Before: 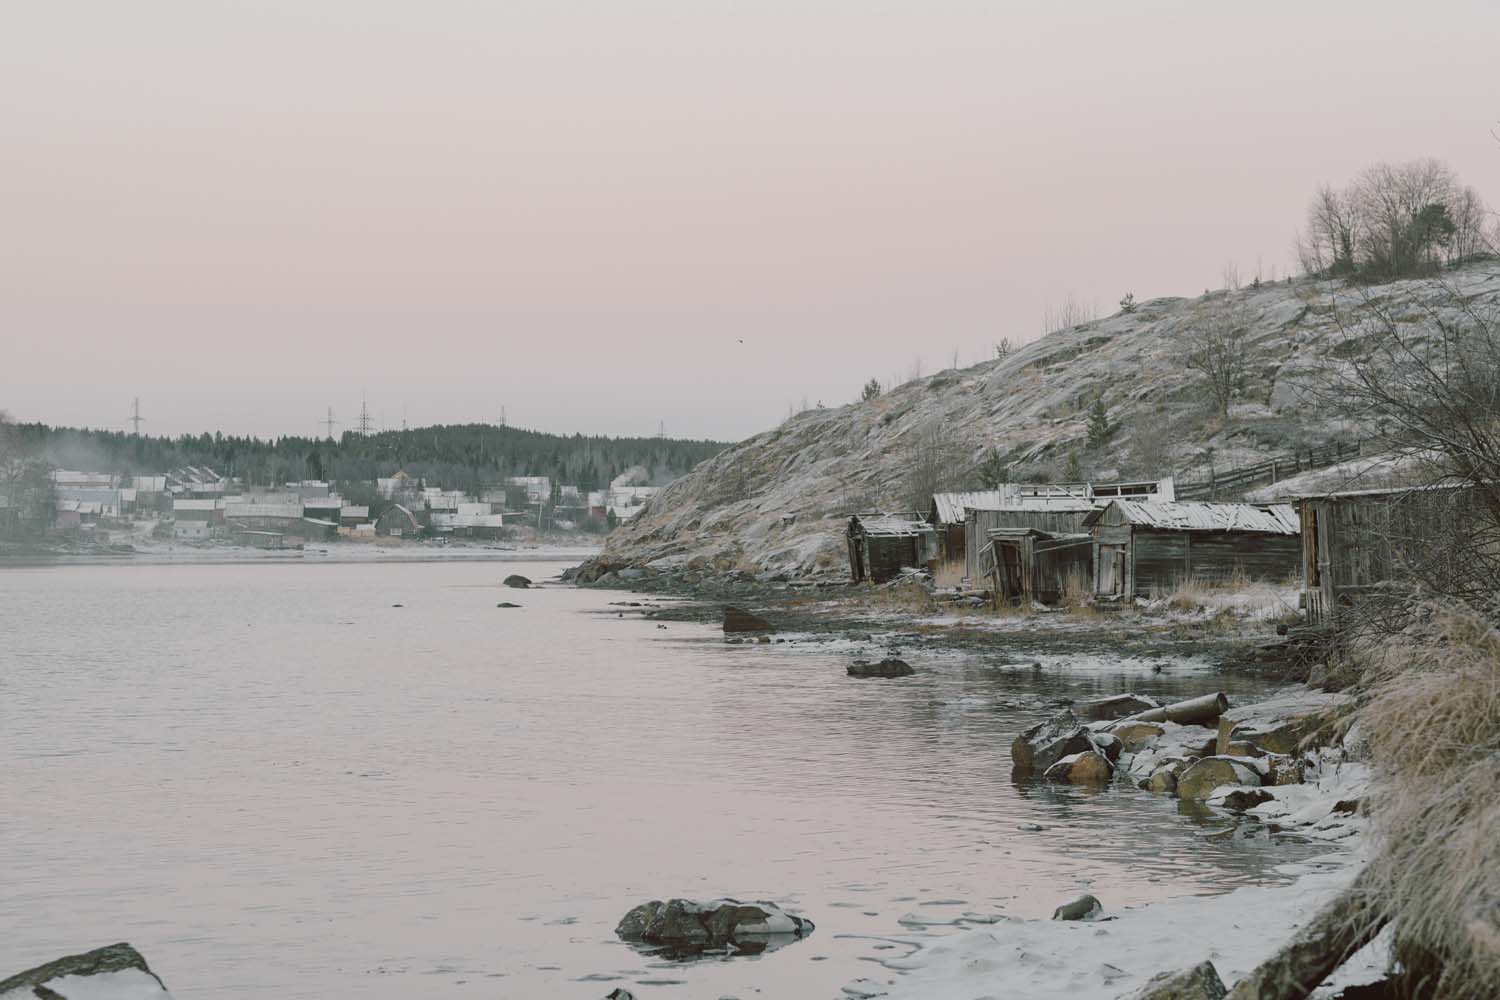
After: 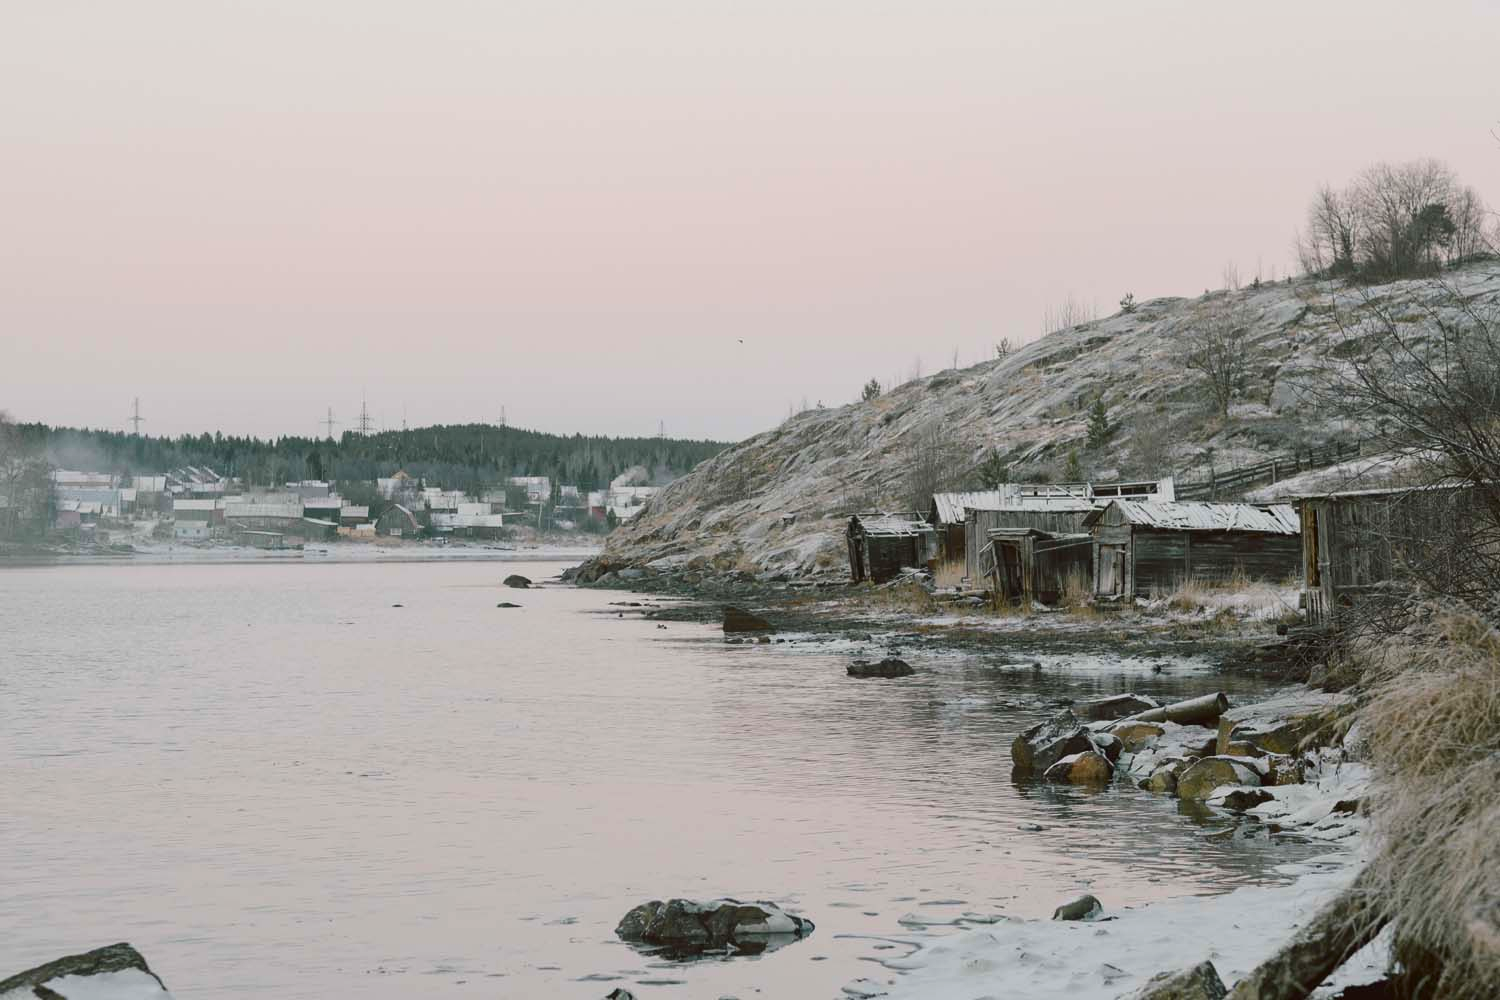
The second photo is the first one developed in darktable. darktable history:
color zones: curves: ch0 [(0, 0.5) (0.143, 0.5) (0.286, 0.5) (0.429, 0.504) (0.571, 0.5) (0.714, 0.509) (0.857, 0.5) (1, 0.5)]; ch1 [(0, 0.425) (0.143, 0.425) (0.286, 0.375) (0.429, 0.405) (0.571, 0.5) (0.714, 0.47) (0.857, 0.425) (1, 0.435)]; ch2 [(0, 0.5) (0.143, 0.5) (0.286, 0.5) (0.429, 0.517) (0.571, 0.5) (0.714, 0.51) (0.857, 0.5) (1, 0.5)]
color balance rgb: perceptual saturation grading › global saturation 40%, global vibrance 15%
contrast brightness saturation: contrast 0.15, brightness -0.01, saturation 0.1
